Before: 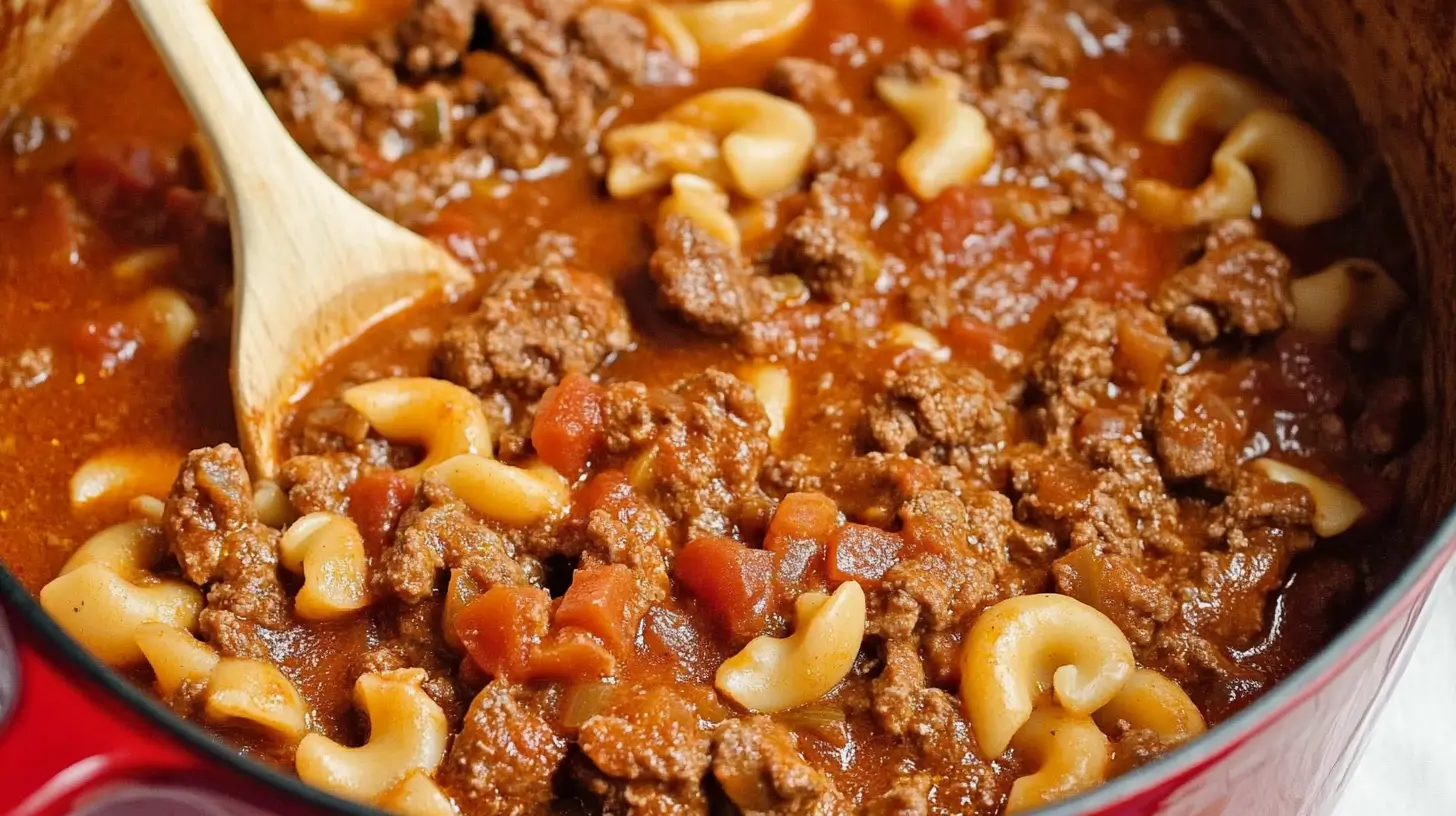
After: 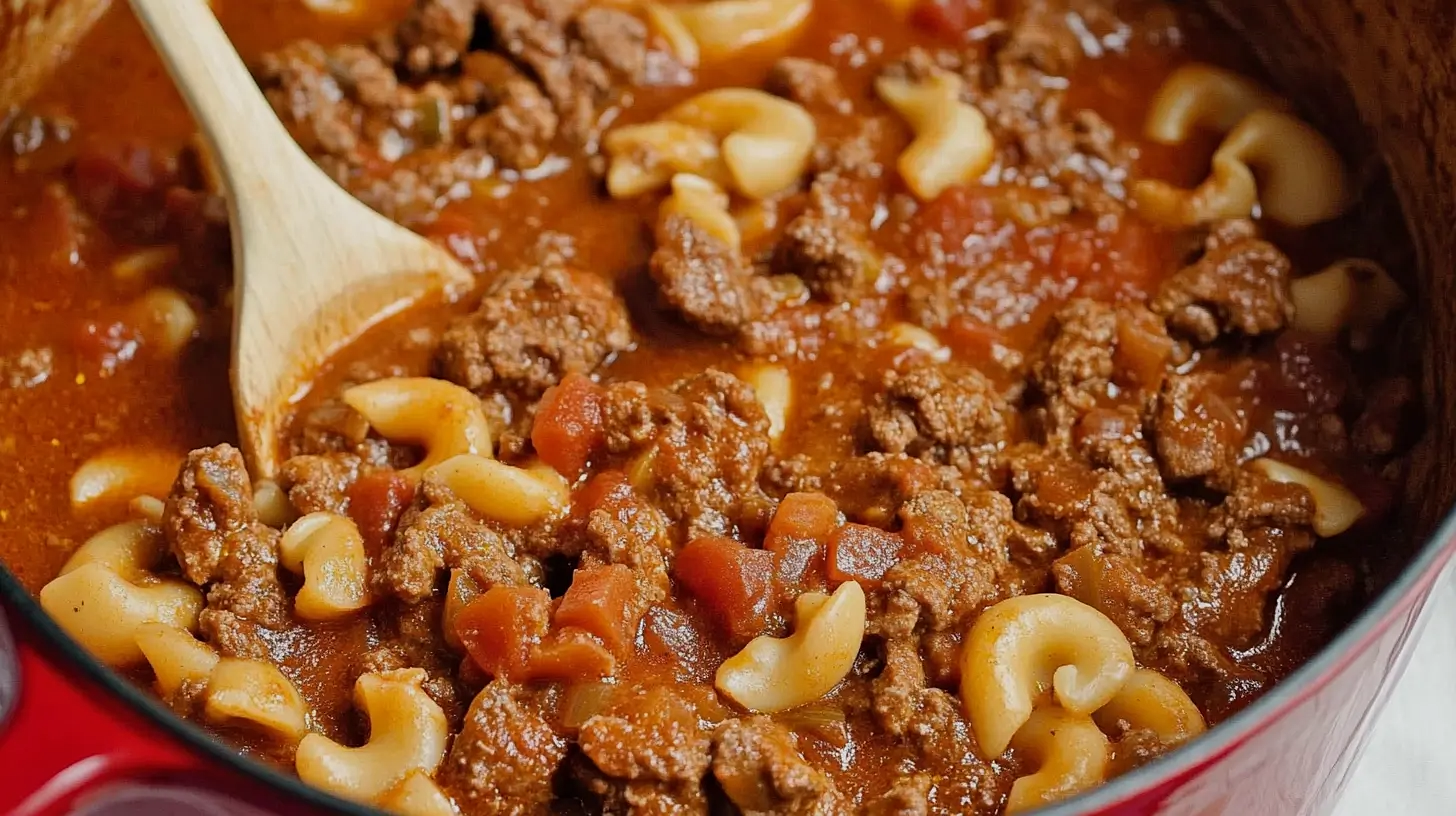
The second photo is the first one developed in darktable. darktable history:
exposure: exposure -0.344 EV, compensate exposure bias true, compensate highlight preservation false
sharpen: radius 1.298, amount 0.287, threshold 0.015
